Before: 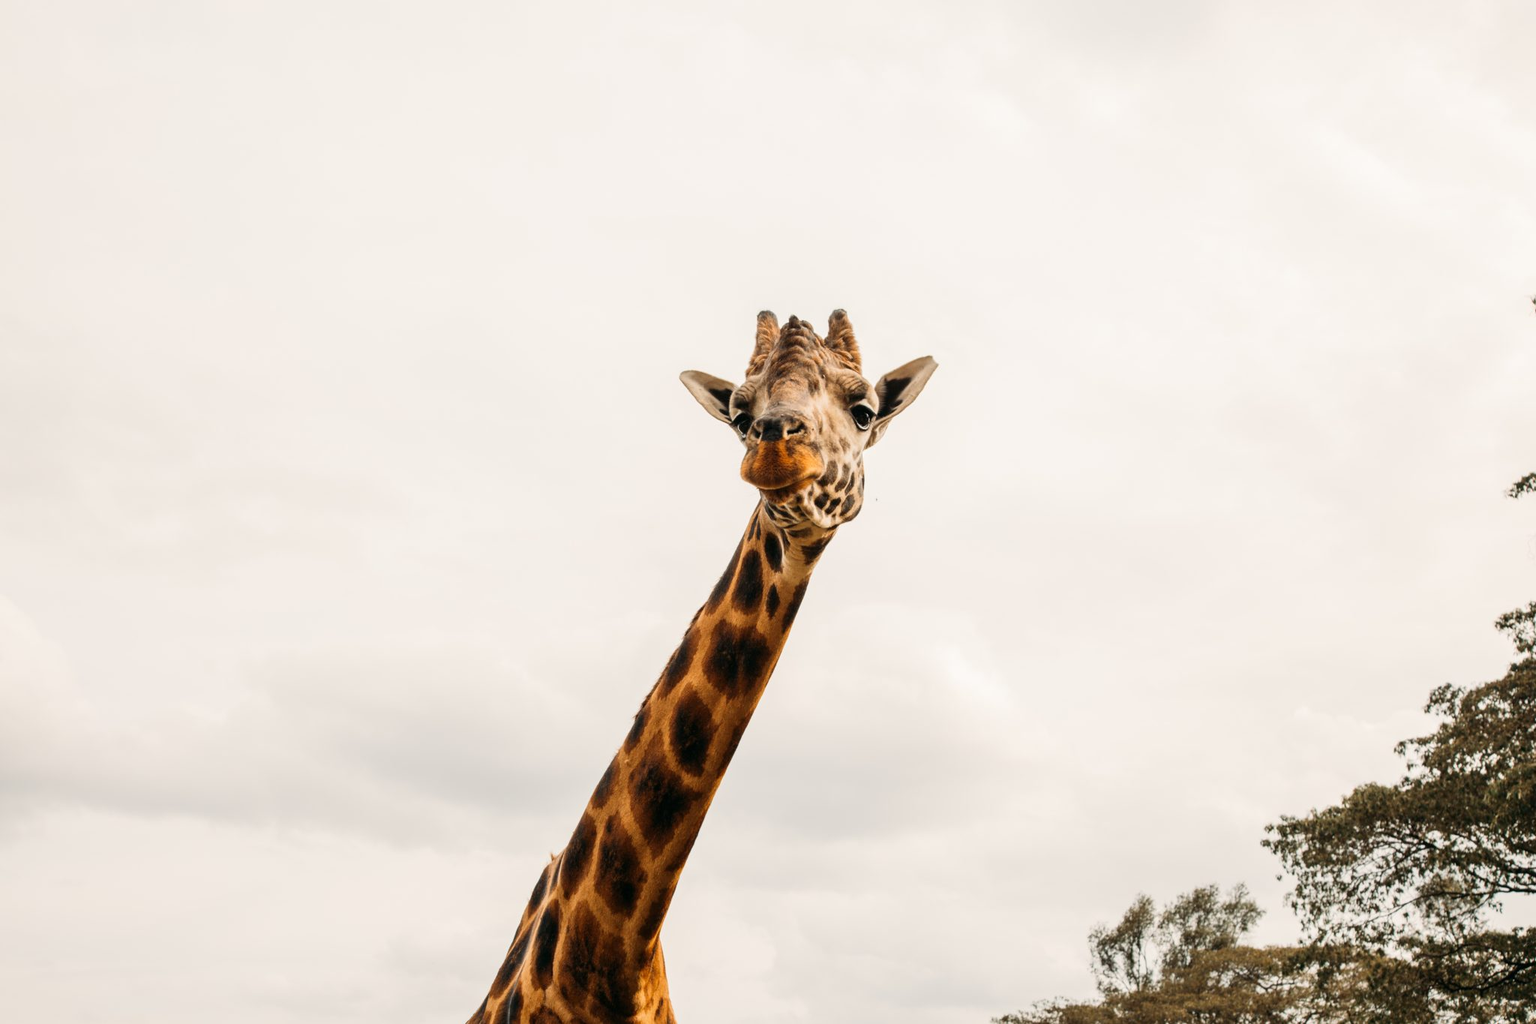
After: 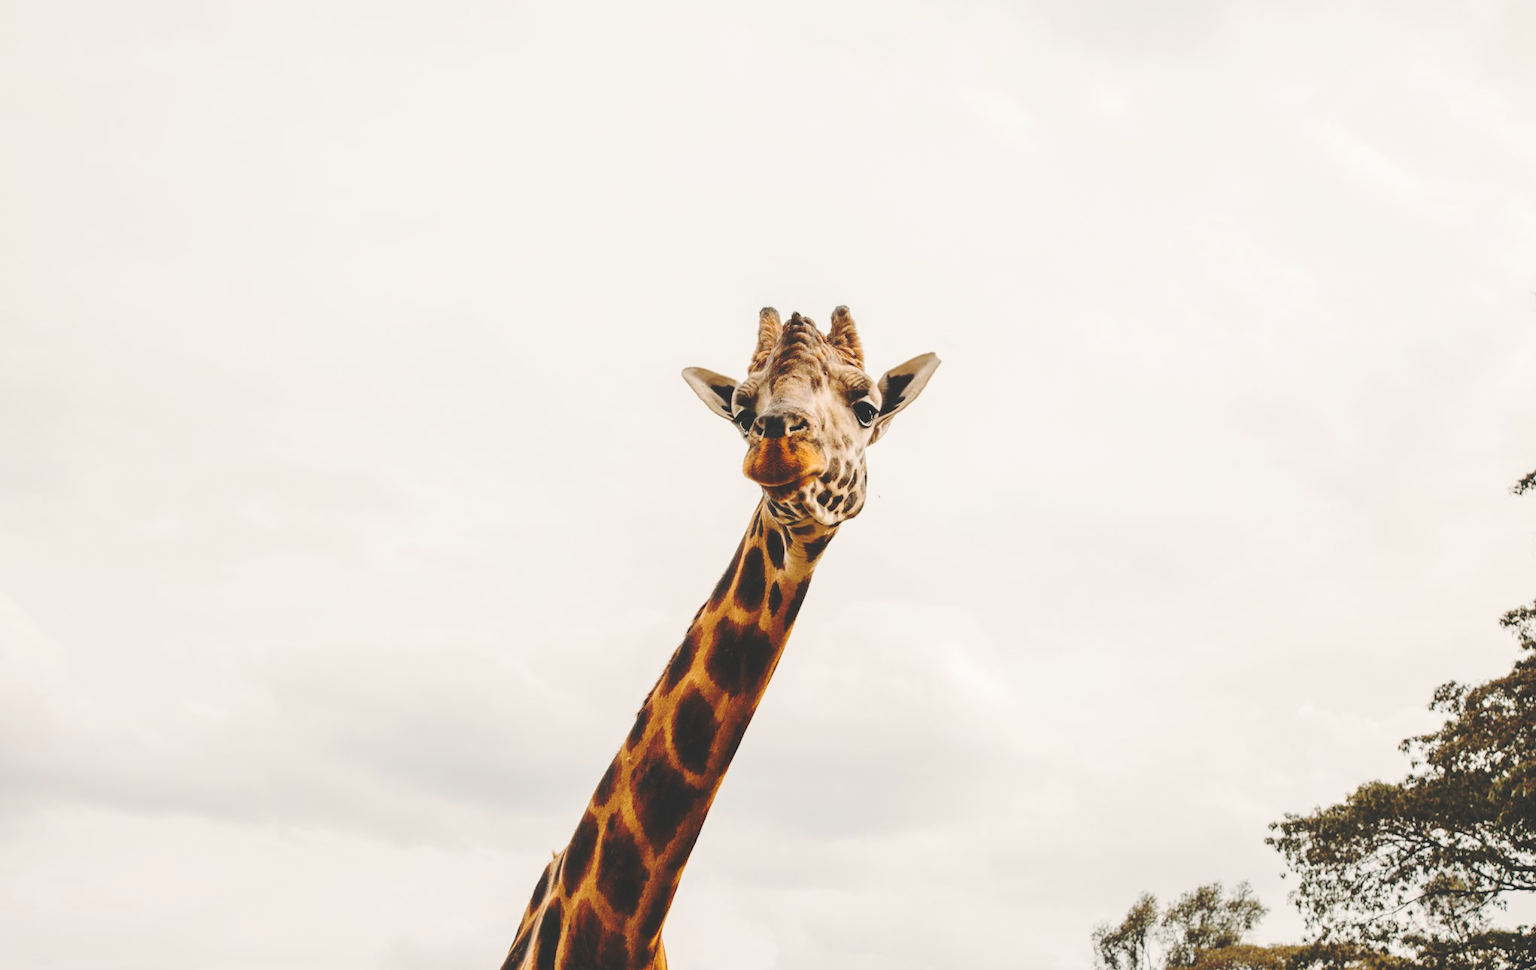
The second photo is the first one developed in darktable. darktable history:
crop: top 0.448%, right 0.264%, bottom 5.045%
base curve: curves: ch0 [(0, 0.024) (0.055, 0.065) (0.121, 0.166) (0.236, 0.319) (0.693, 0.726) (1, 1)], preserve colors none
